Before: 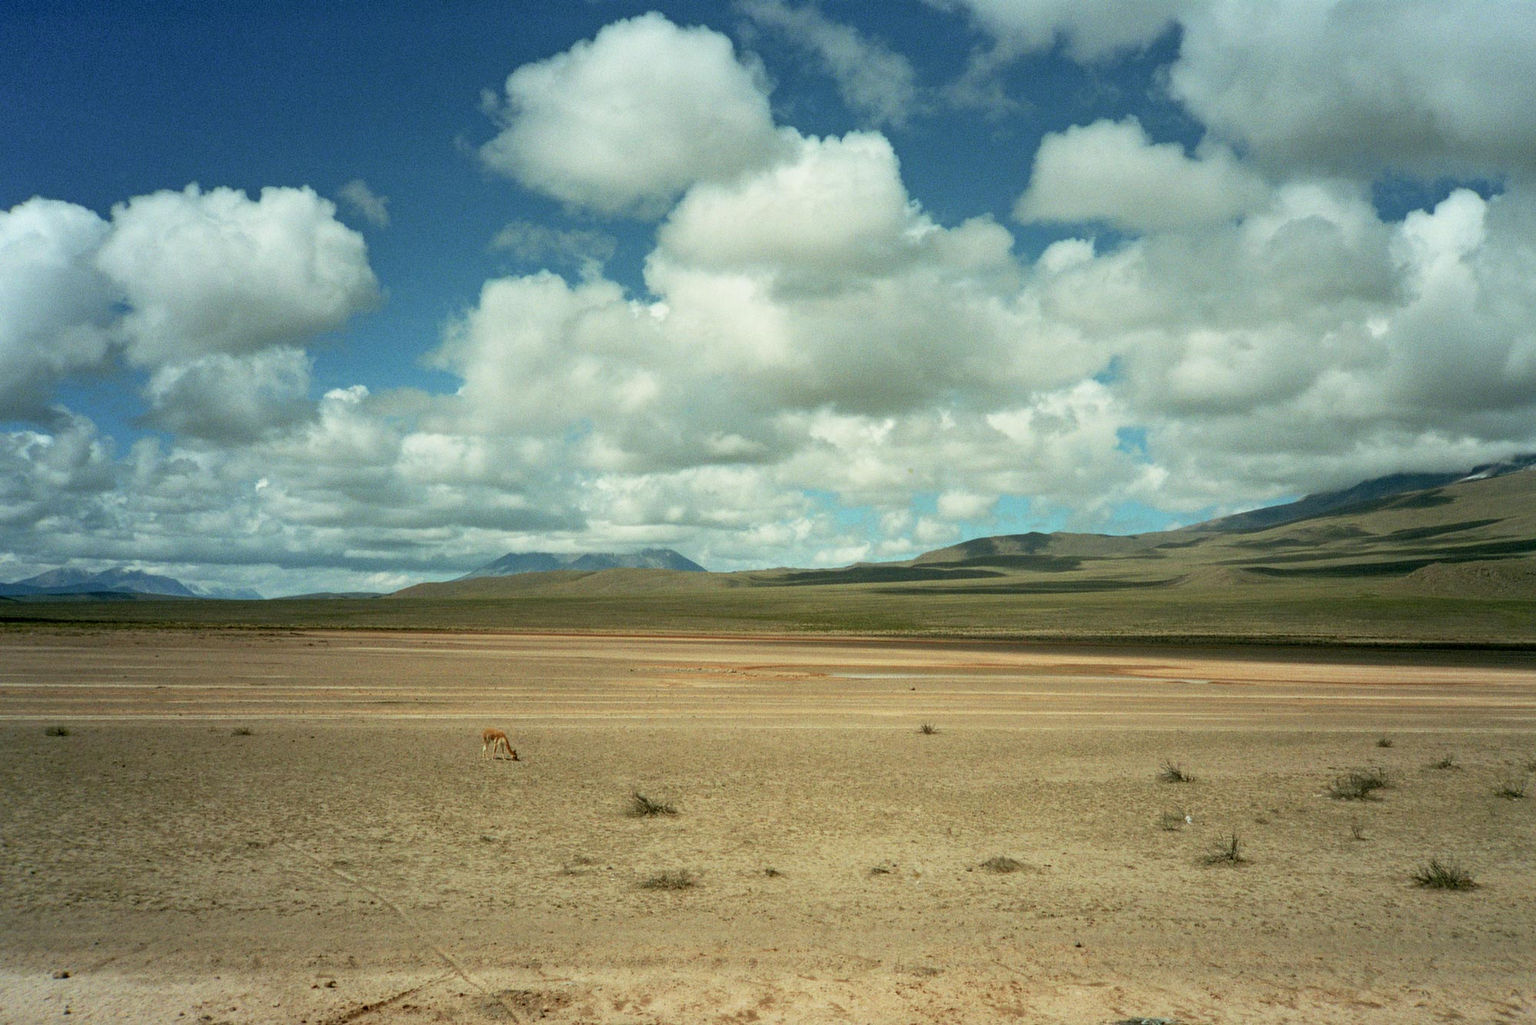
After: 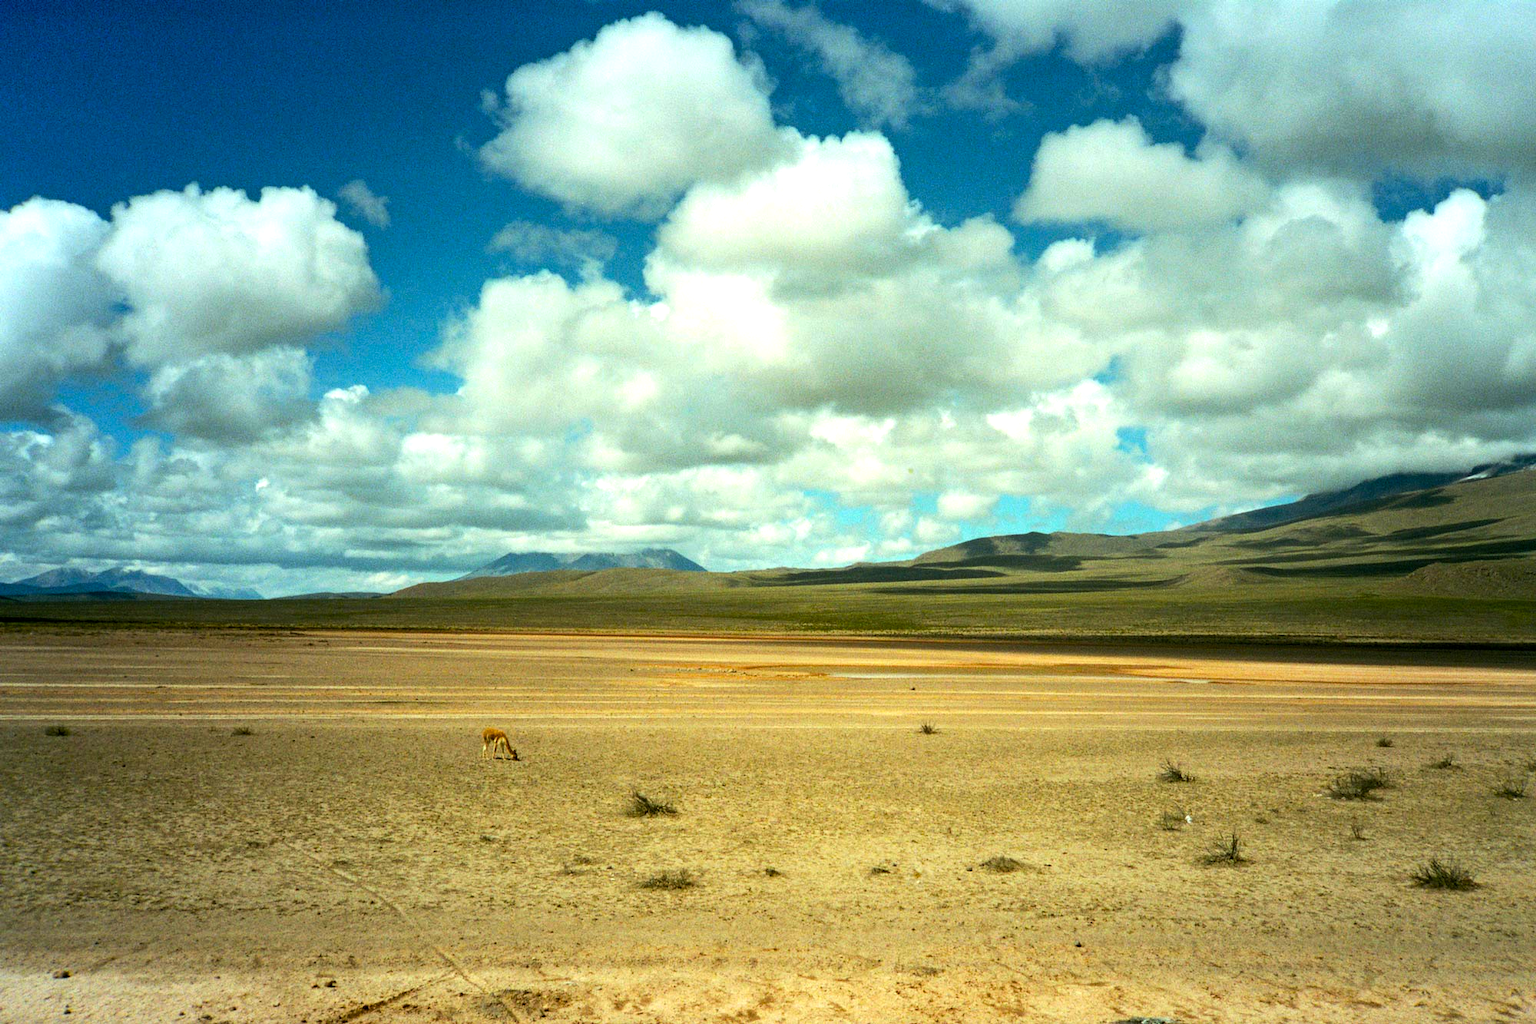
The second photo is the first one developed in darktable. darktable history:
tone equalizer: -8 EV -0.75 EV, -7 EV -0.7 EV, -6 EV -0.6 EV, -5 EV -0.4 EV, -3 EV 0.4 EV, -2 EV 0.6 EV, -1 EV 0.7 EV, +0 EV 0.75 EV, edges refinement/feathering 500, mask exposure compensation -1.57 EV, preserve details no
color balance rgb: linear chroma grading › global chroma 10%, perceptual saturation grading › global saturation 30%, global vibrance 10%
